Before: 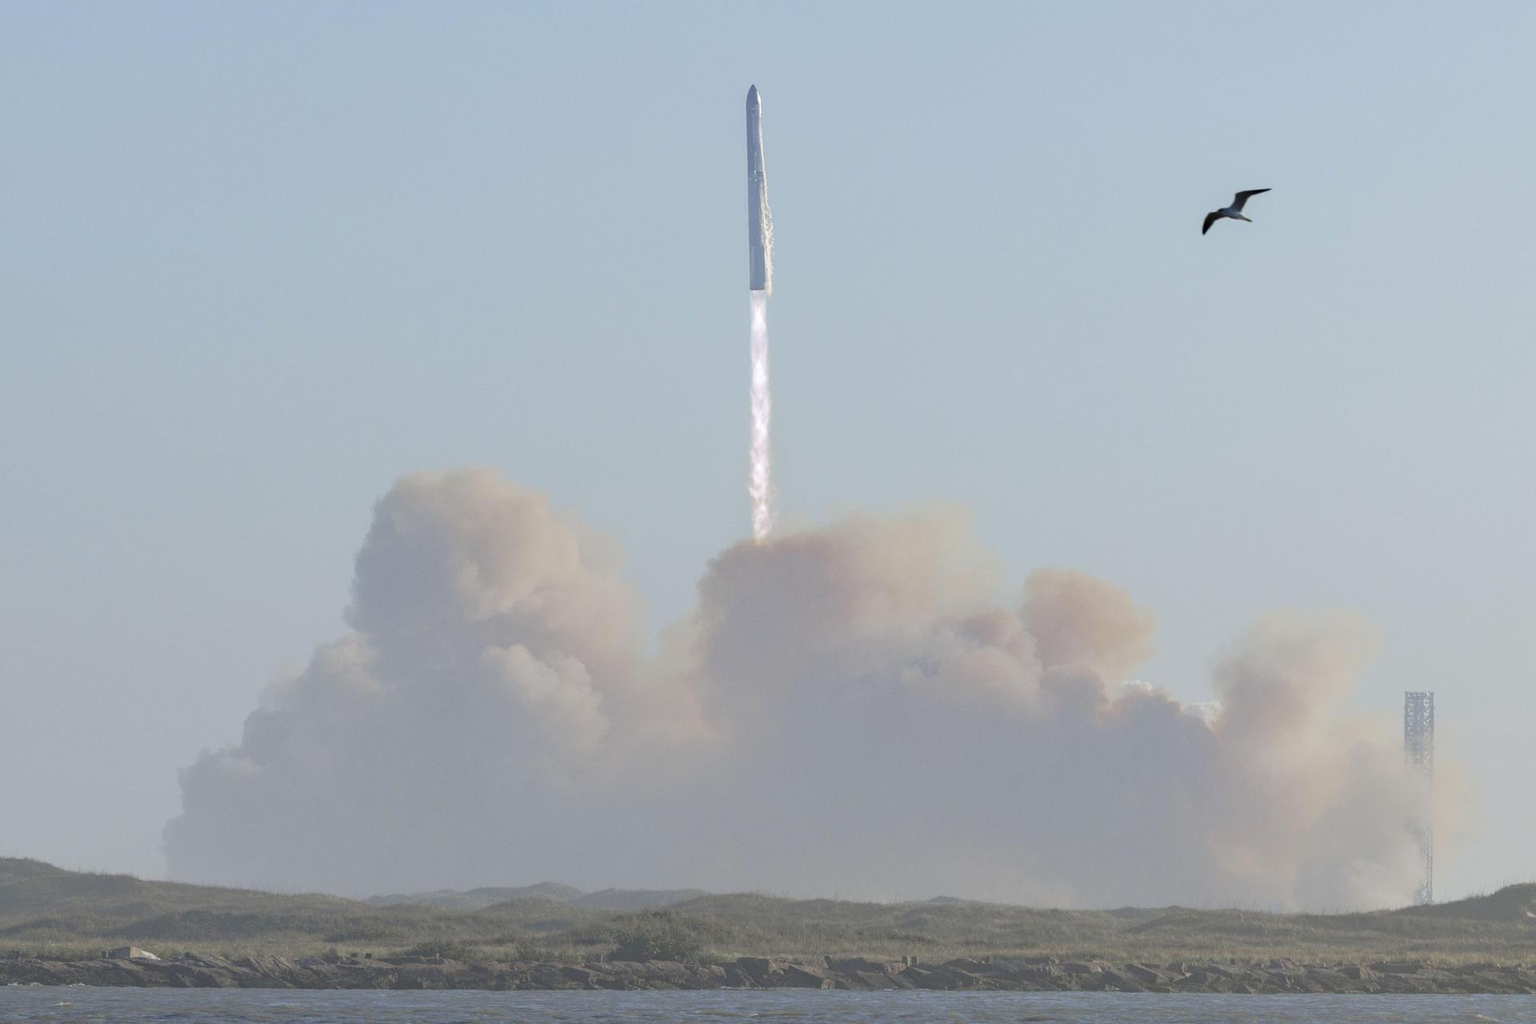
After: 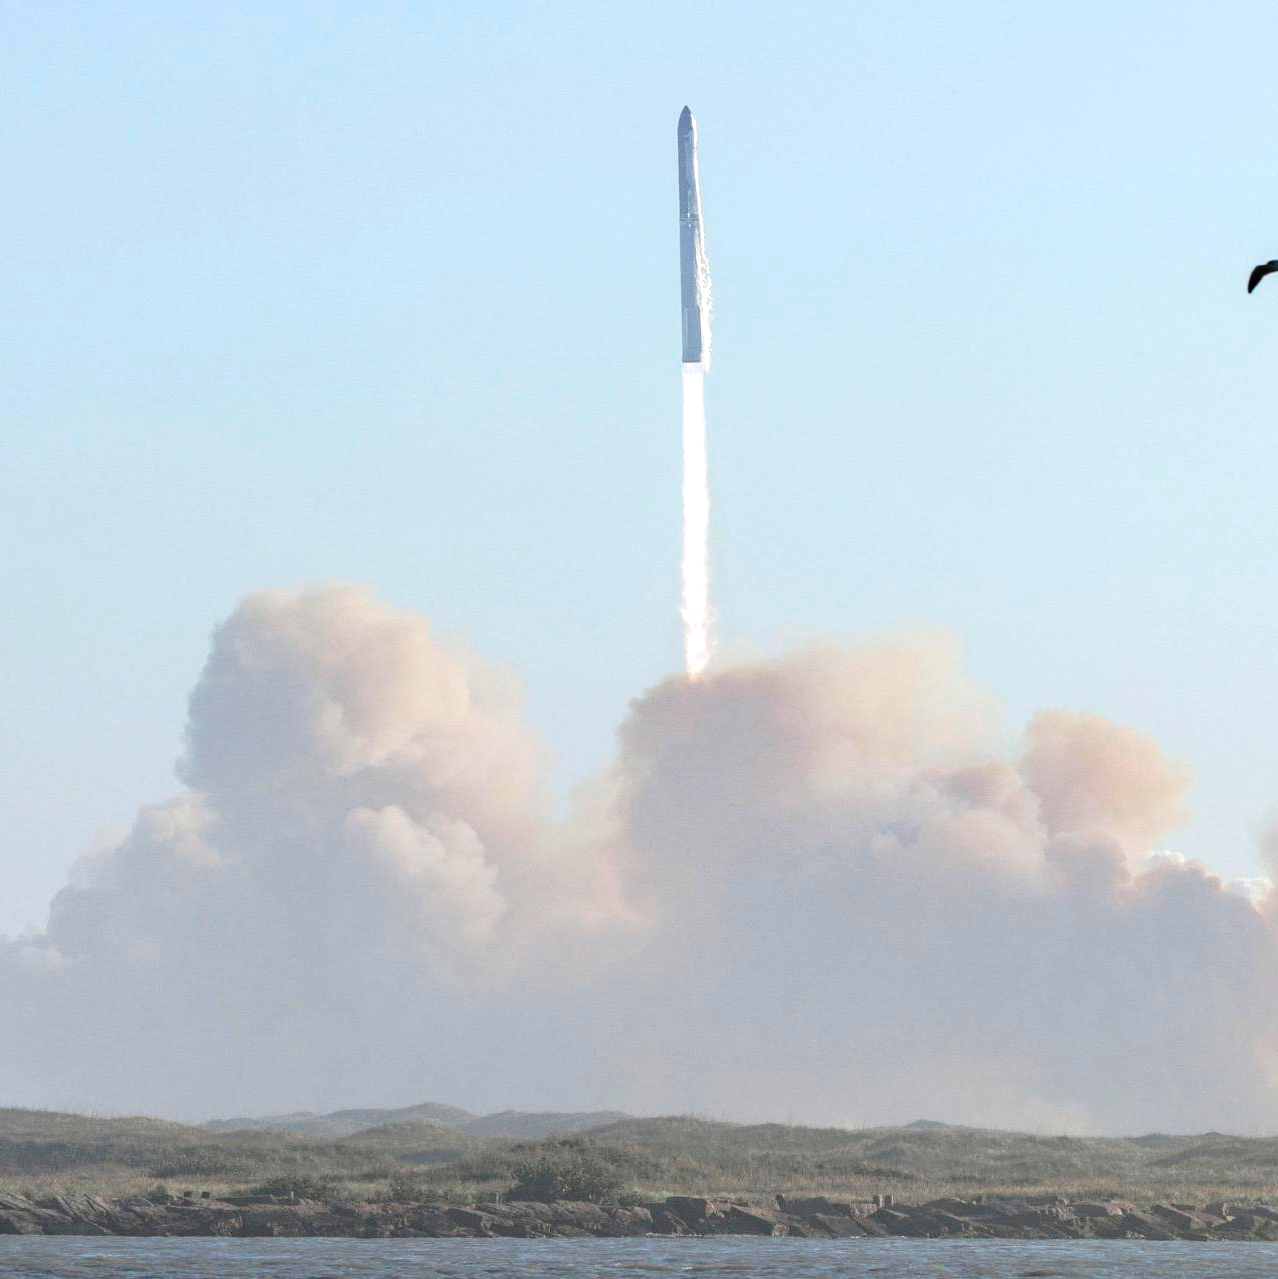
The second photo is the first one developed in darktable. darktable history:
tone equalizer: -8 EV -0.776 EV, -7 EV -0.676 EV, -6 EV -0.62 EV, -5 EV -0.405 EV, -3 EV 0.371 EV, -2 EV 0.6 EV, -1 EV 0.686 EV, +0 EV 0.734 EV, edges refinement/feathering 500, mask exposure compensation -1.57 EV, preserve details no
exposure: exposure -0.005 EV, compensate highlight preservation false
crop and rotate: left 13.329%, right 20.066%
